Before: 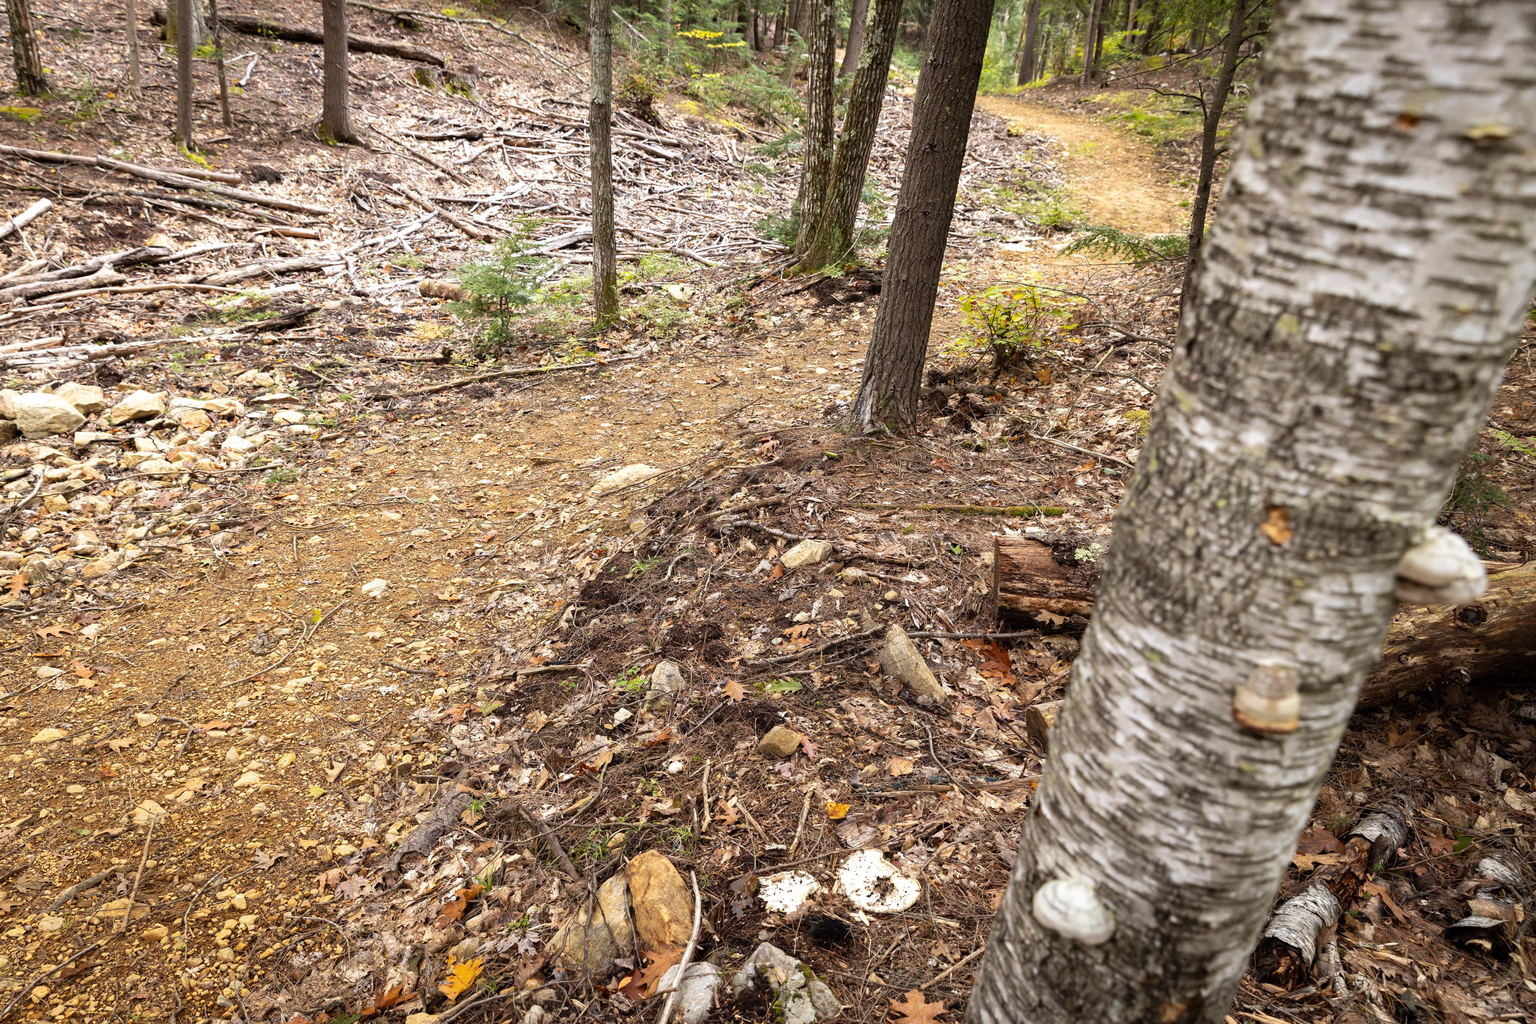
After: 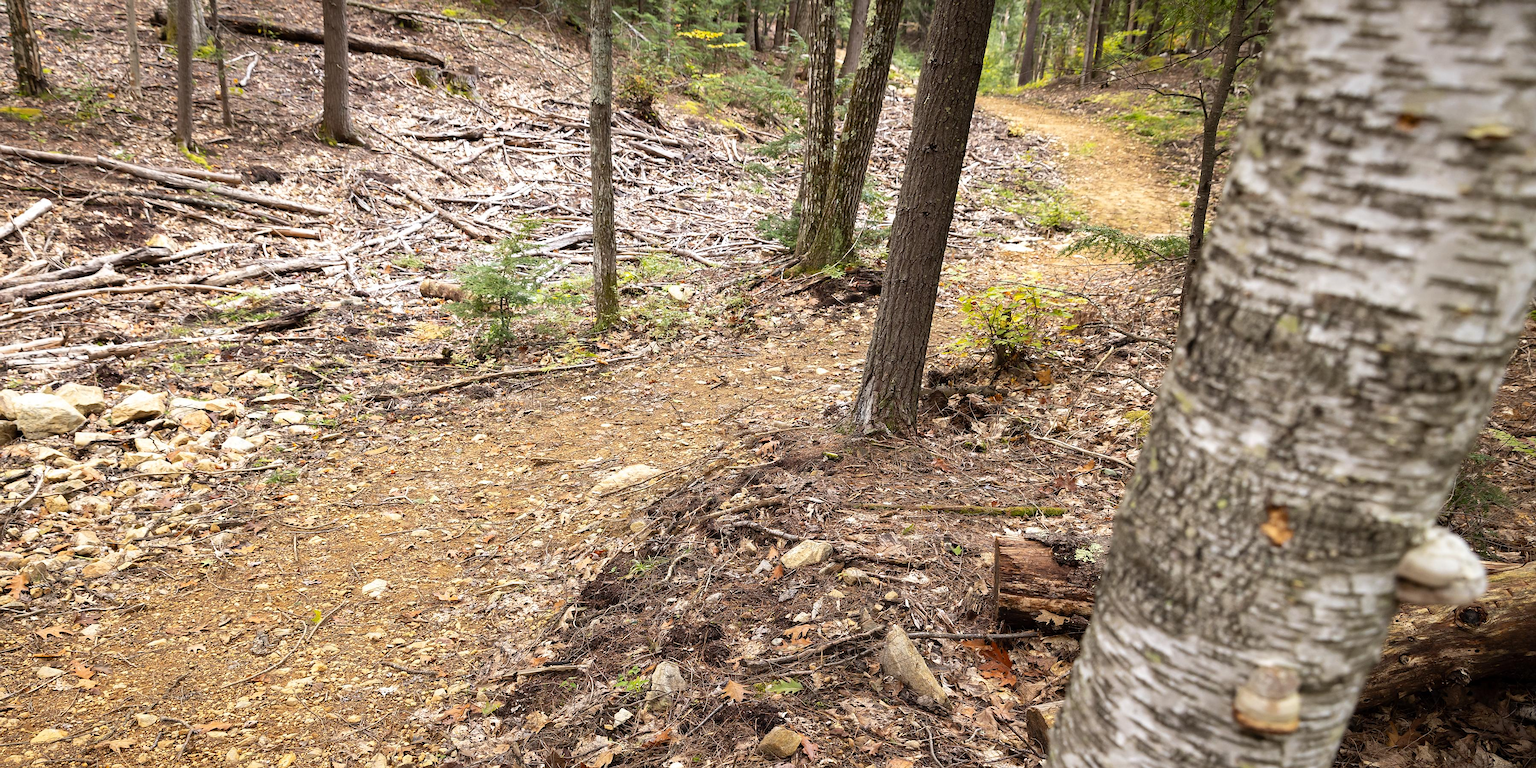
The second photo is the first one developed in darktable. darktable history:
crop: bottom 24.988%
sharpen: radius 1
